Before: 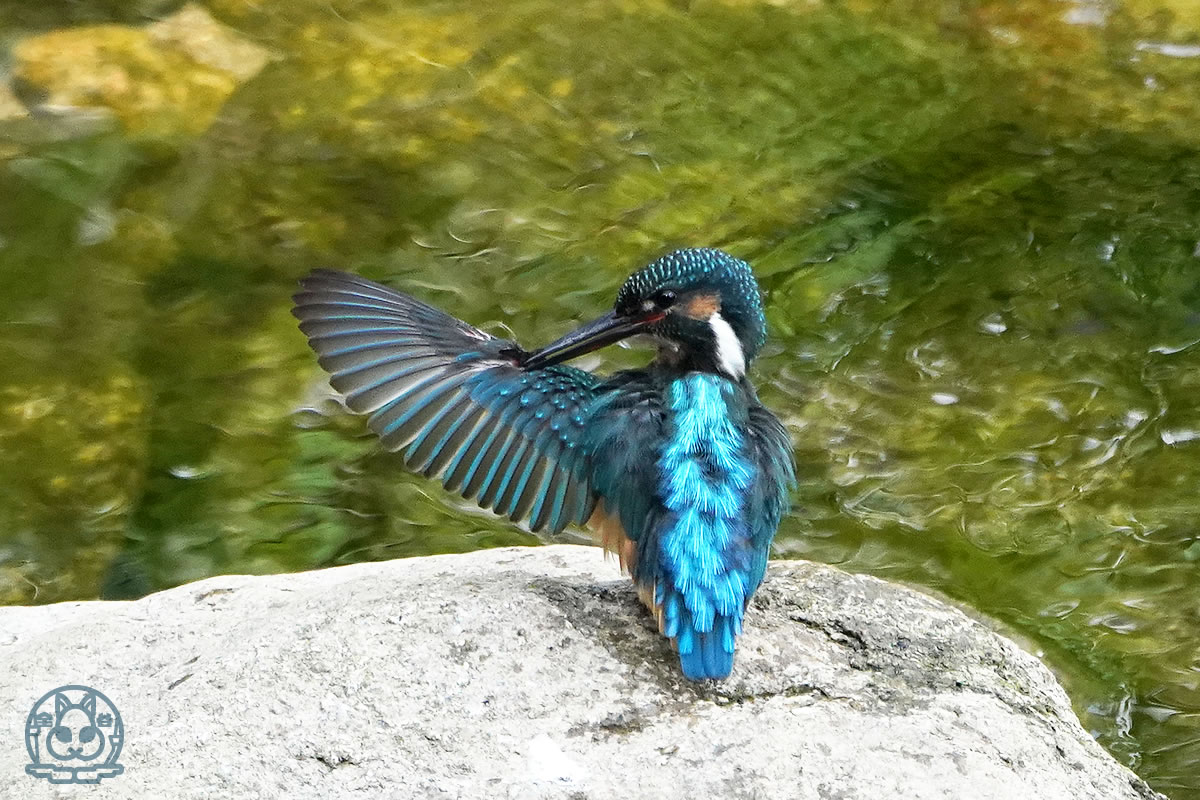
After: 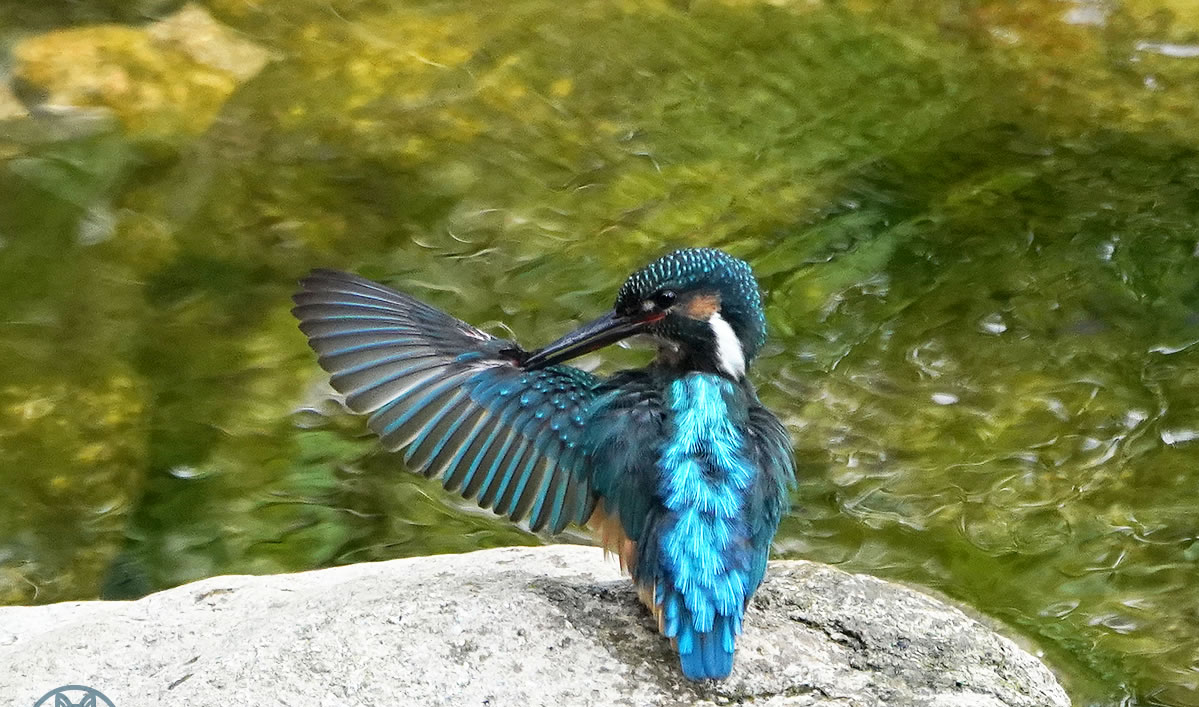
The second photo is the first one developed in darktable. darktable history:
crop and rotate: top 0%, bottom 11.56%
